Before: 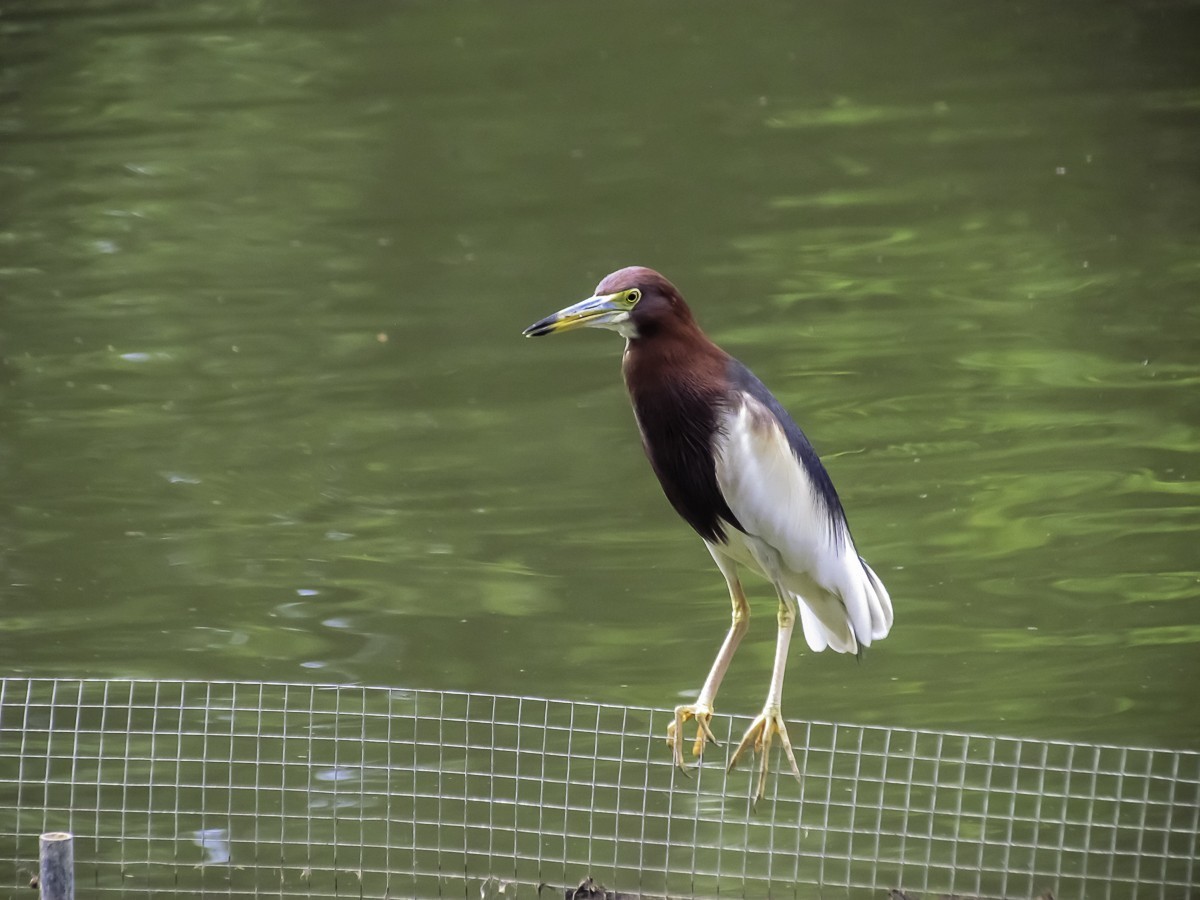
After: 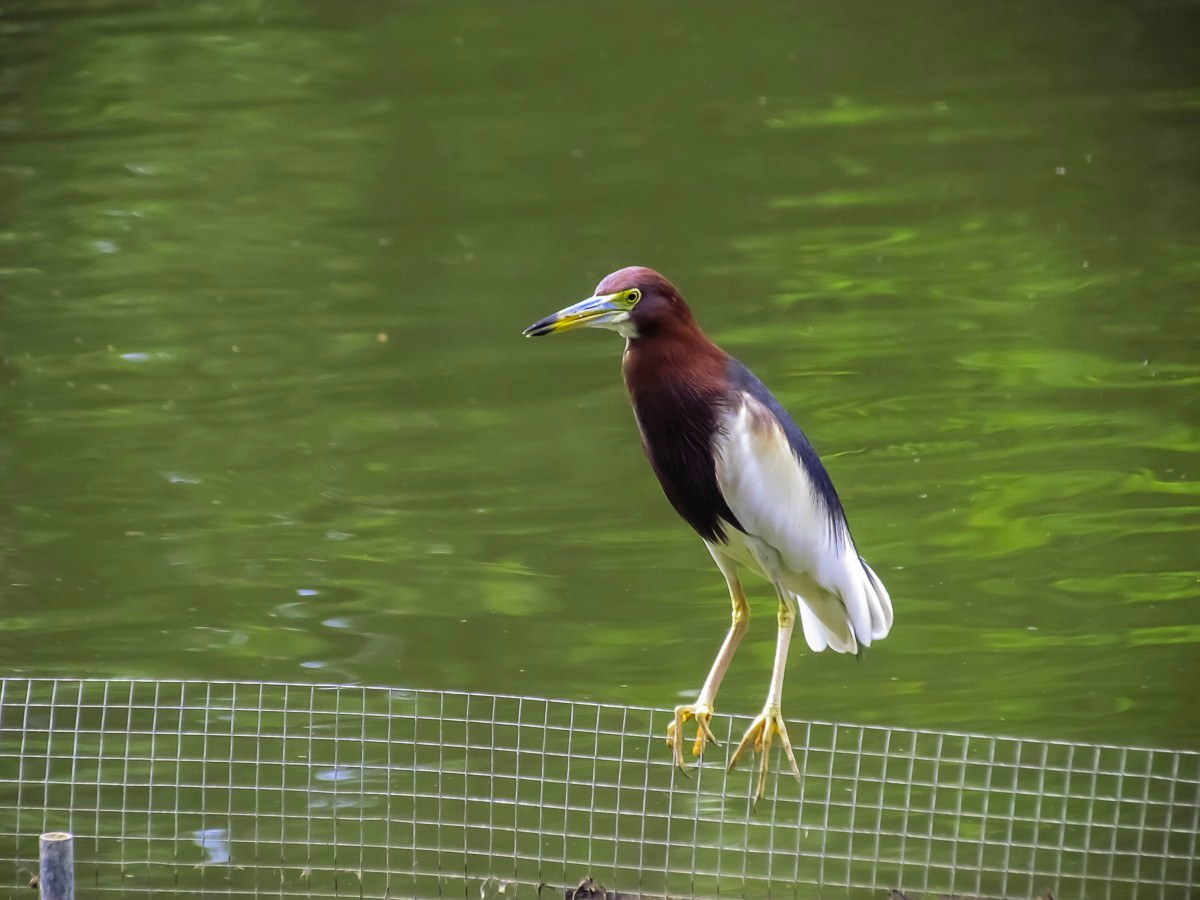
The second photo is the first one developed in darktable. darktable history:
contrast brightness saturation: saturation 0.482
